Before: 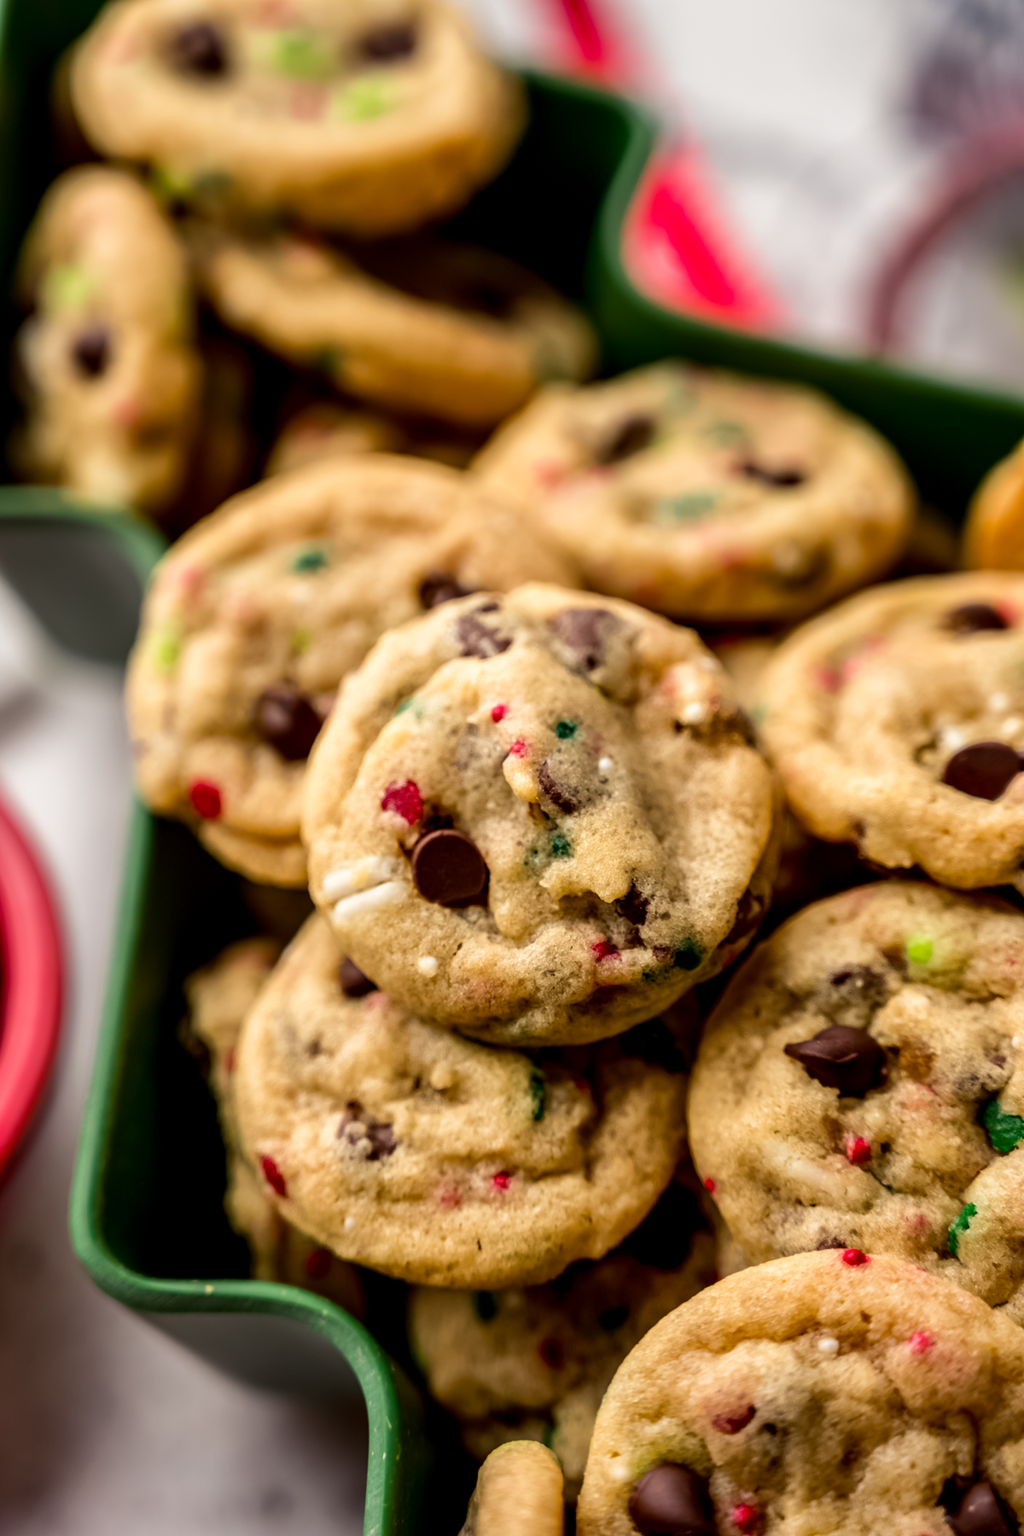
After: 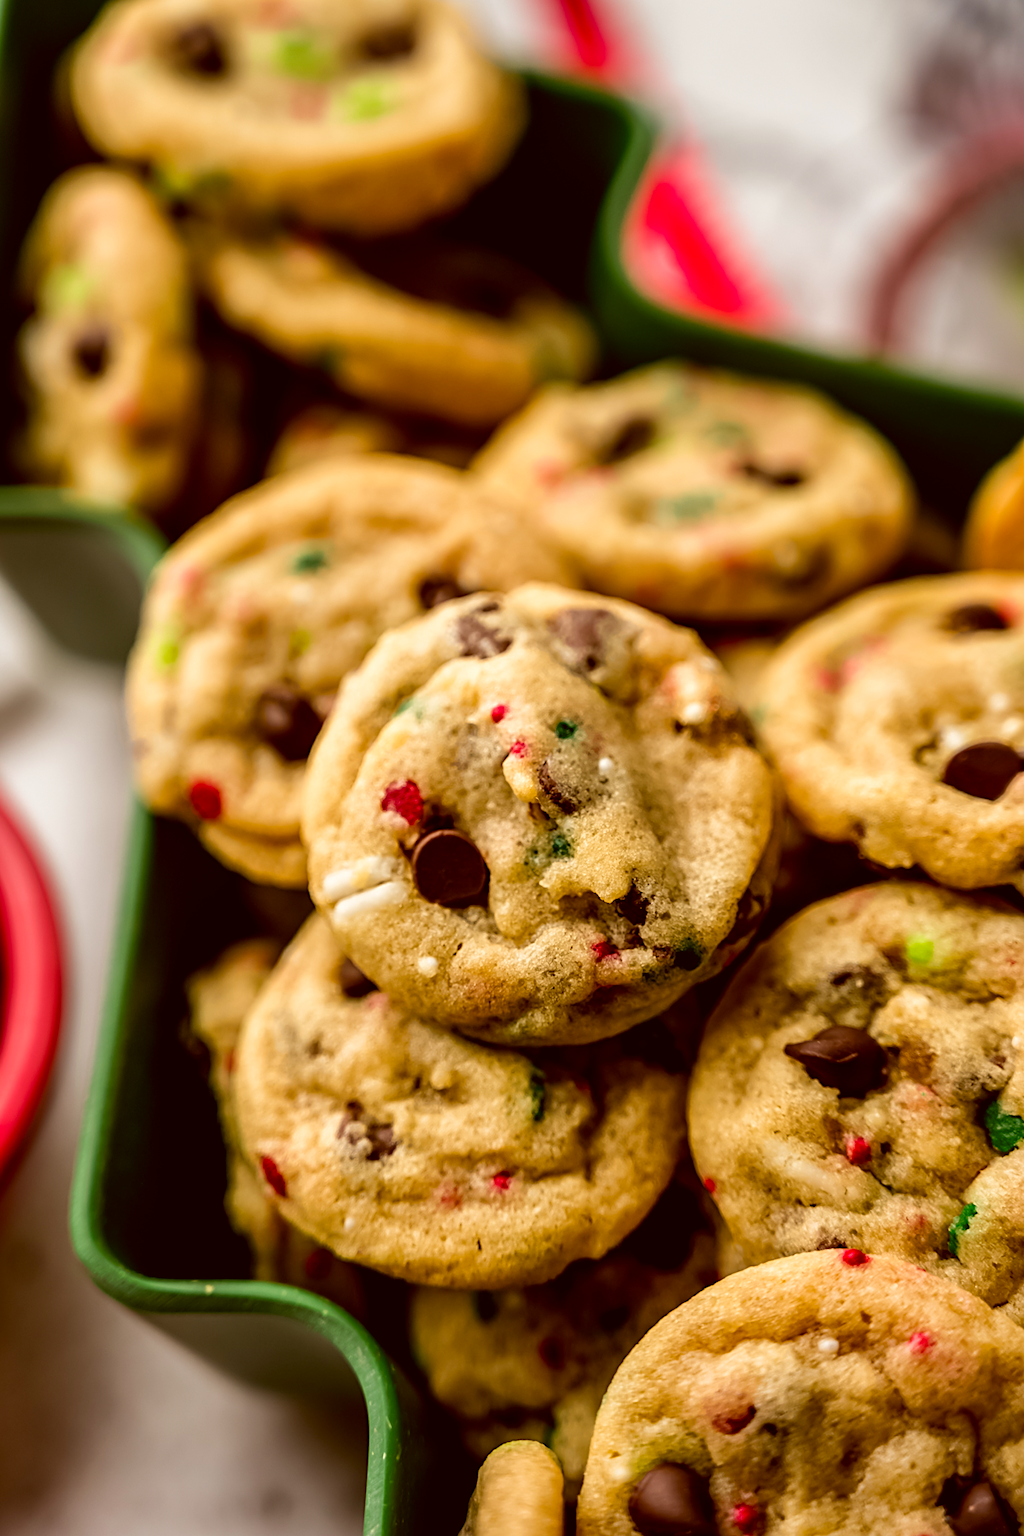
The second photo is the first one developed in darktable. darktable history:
sharpen: on, module defaults
color balance rgb: linear chroma grading › global chroma 0.361%, perceptual saturation grading › global saturation 8.47%
color correction: highlights a* -0.447, highlights b* 0.177, shadows a* 4.68, shadows b* 20.62
